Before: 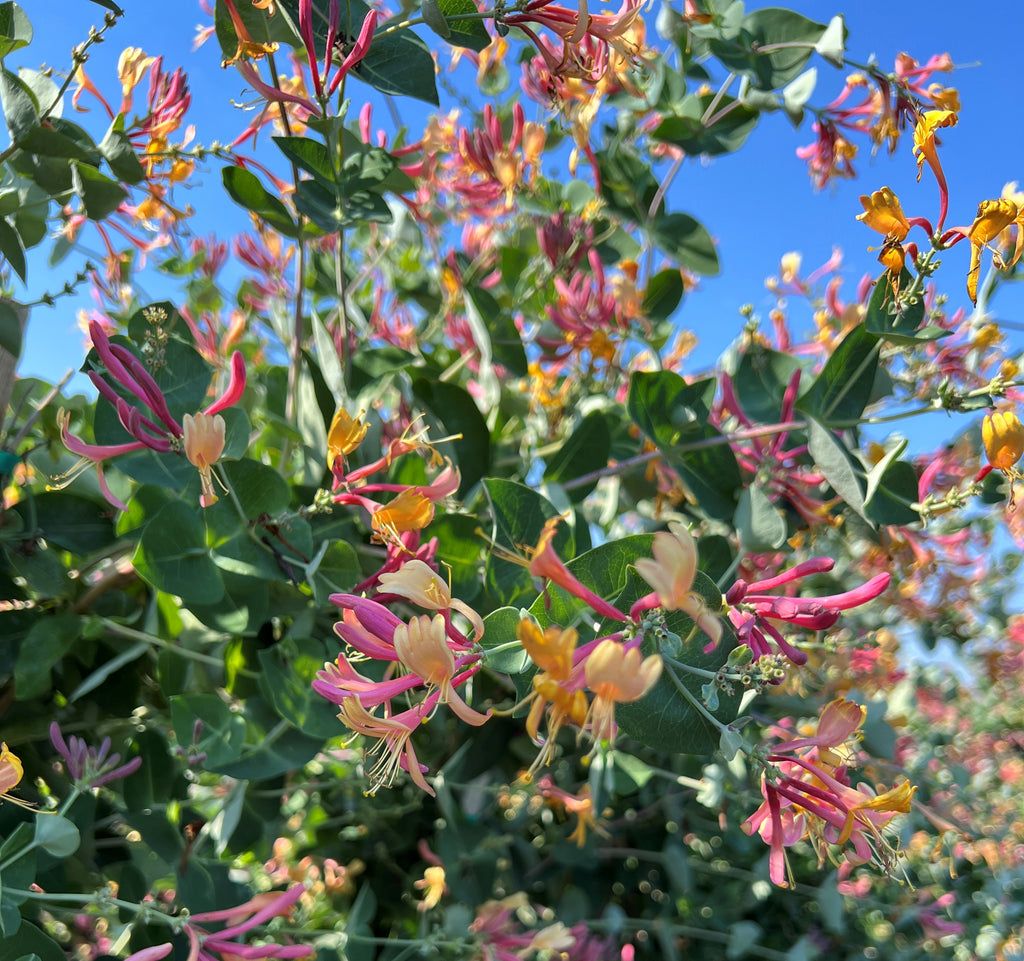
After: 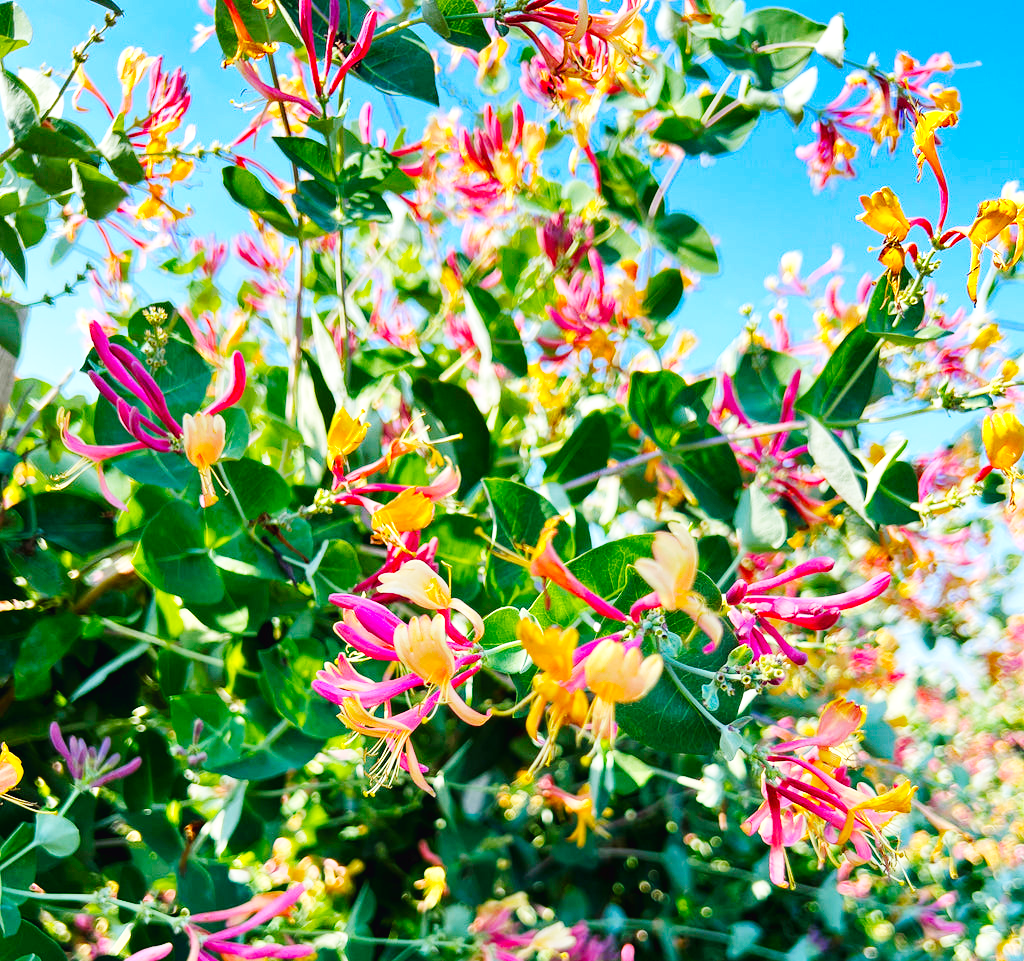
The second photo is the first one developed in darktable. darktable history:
base curve: curves: ch0 [(0, 0.003) (0.001, 0.002) (0.006, 0.004) (0.02, 0.022) (0.048, 0.086) (0.094, 0.234) (0.162, 0.431) (0.258, 0.629) (0.385, 0.8) (0.548, 0.918) (0.751, 0.988) (1, 1)], preserve colors none
color balance rgb: global offset › hue 171.1°, linear chroma grading › shadows 31.825%, linear chroma grading › global chroma -2.323%, linear chroma grading › mid-tones 3.724%, perceptual saturation grading › global saturation 30%
